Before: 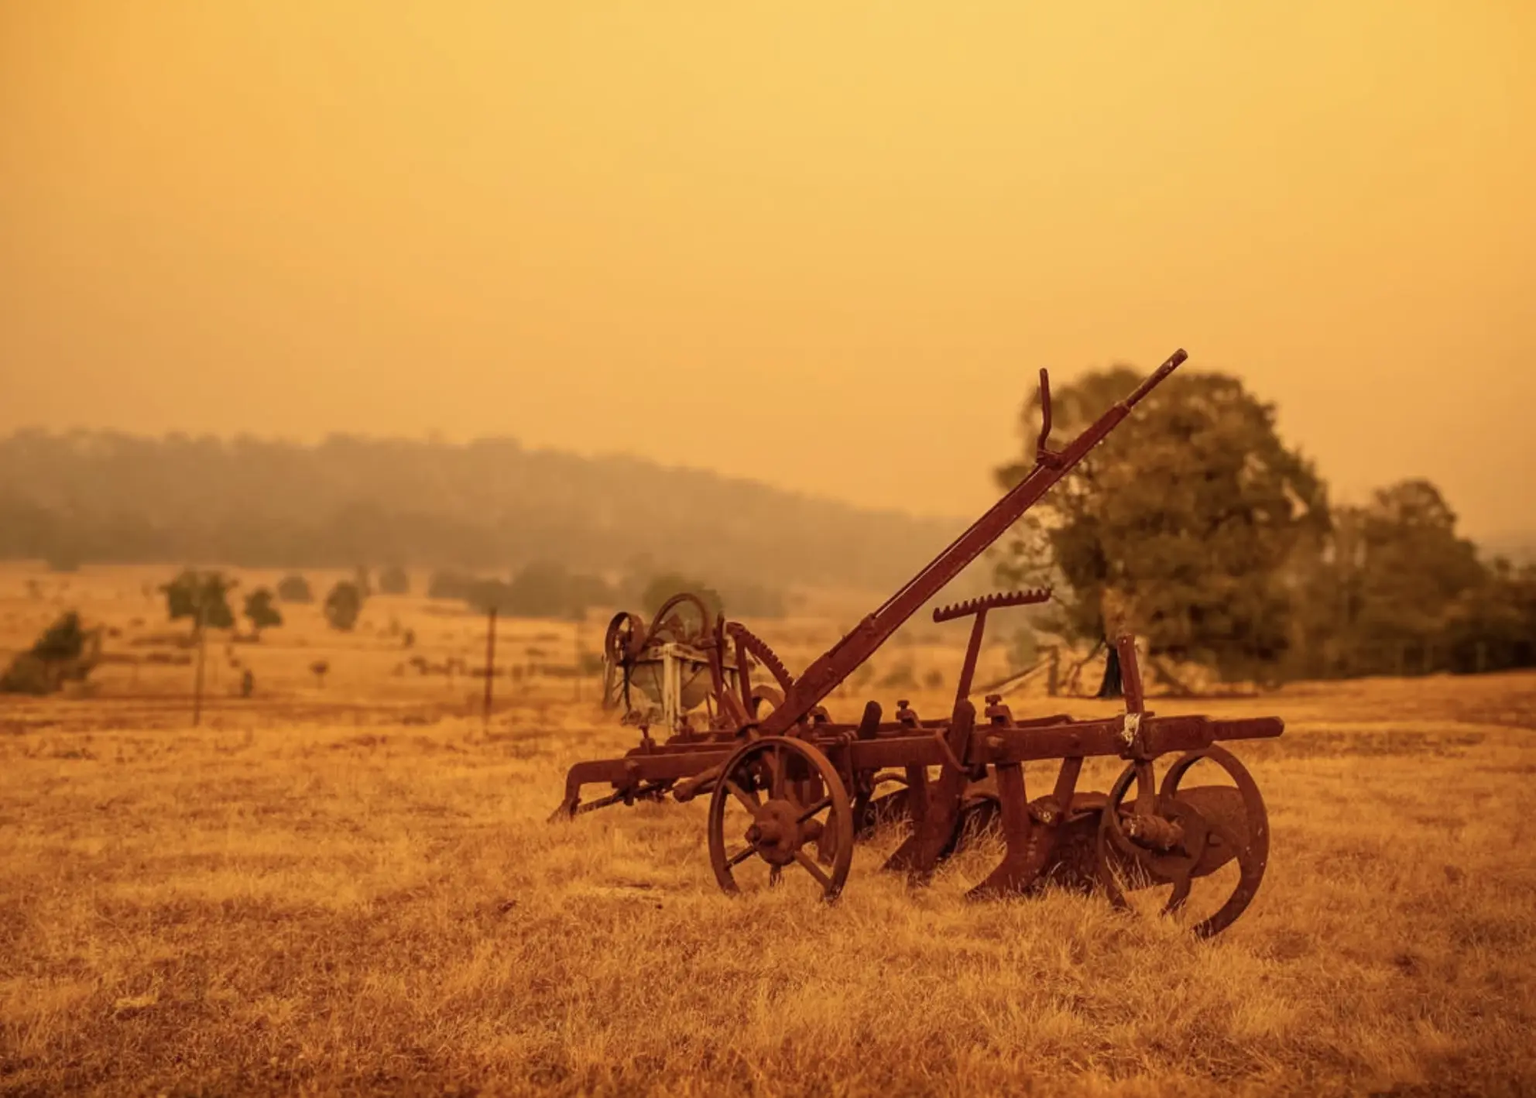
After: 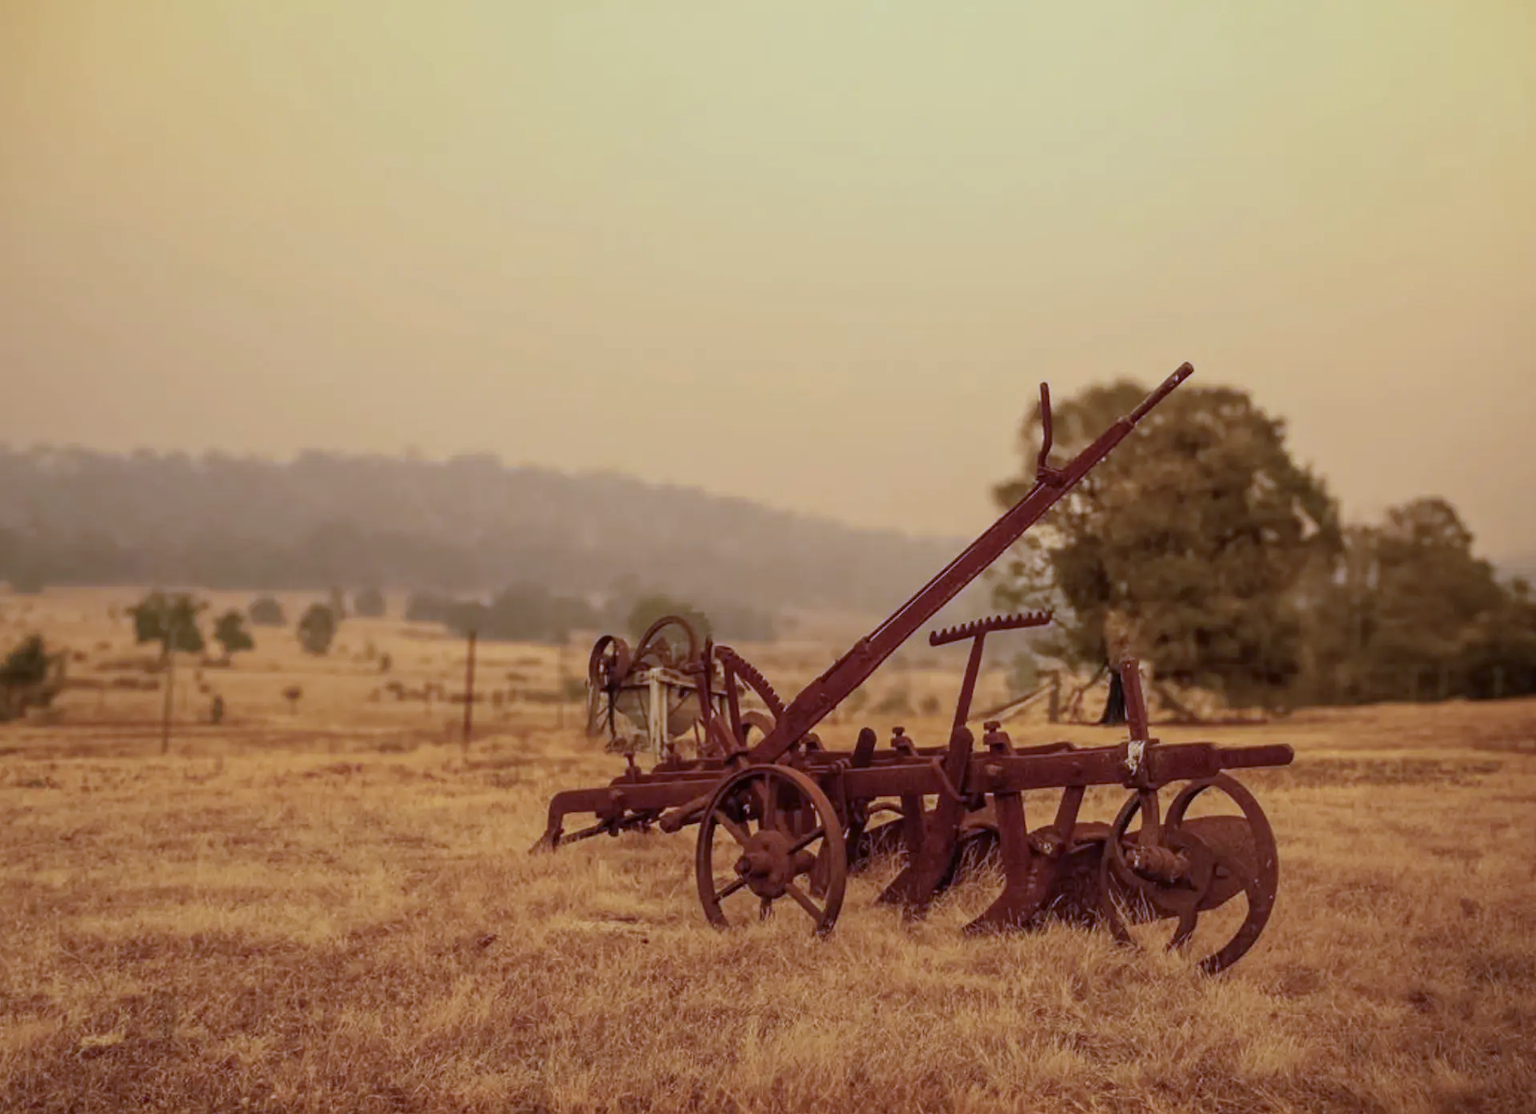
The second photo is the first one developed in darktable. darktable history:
white balance: red 0.871, blue 1.249
crop and rotate: left 2.536%, right 1.107%, bottom 2.246%
color calibration: illuminant as shot in camera, x 0.377, y 0.392, temperature 4169.3 K, saturation algorithm version 1 (2020)
